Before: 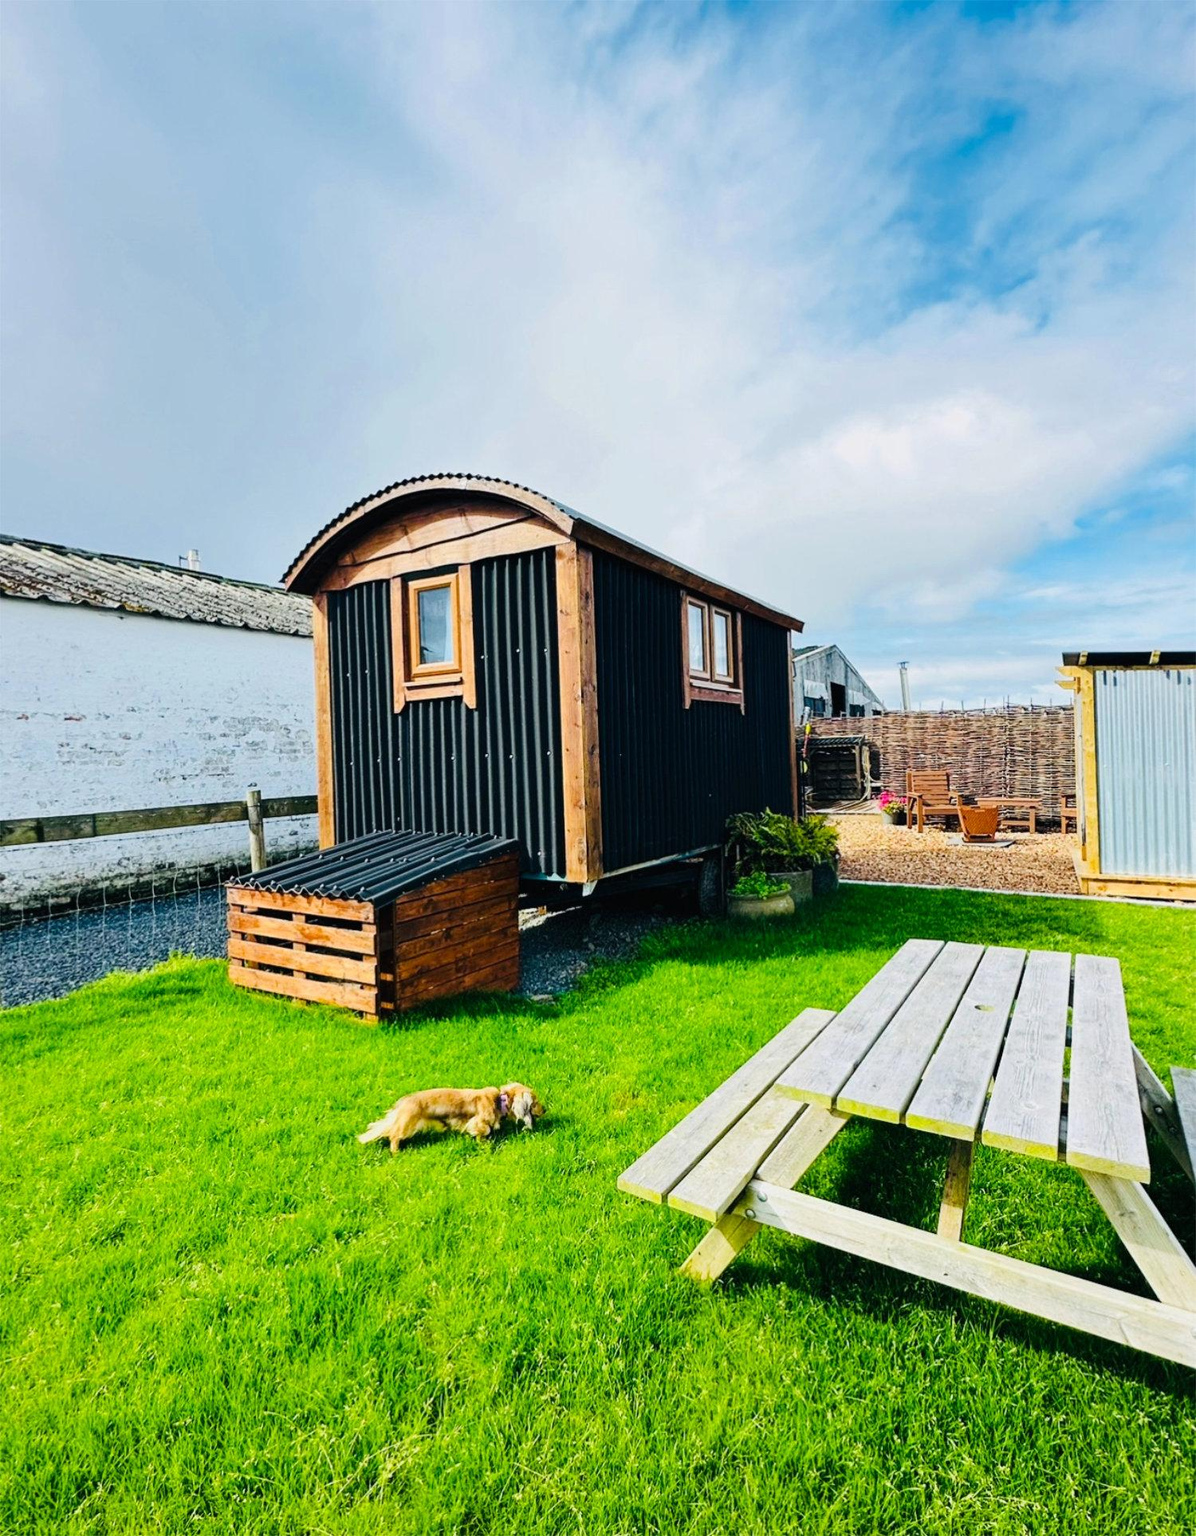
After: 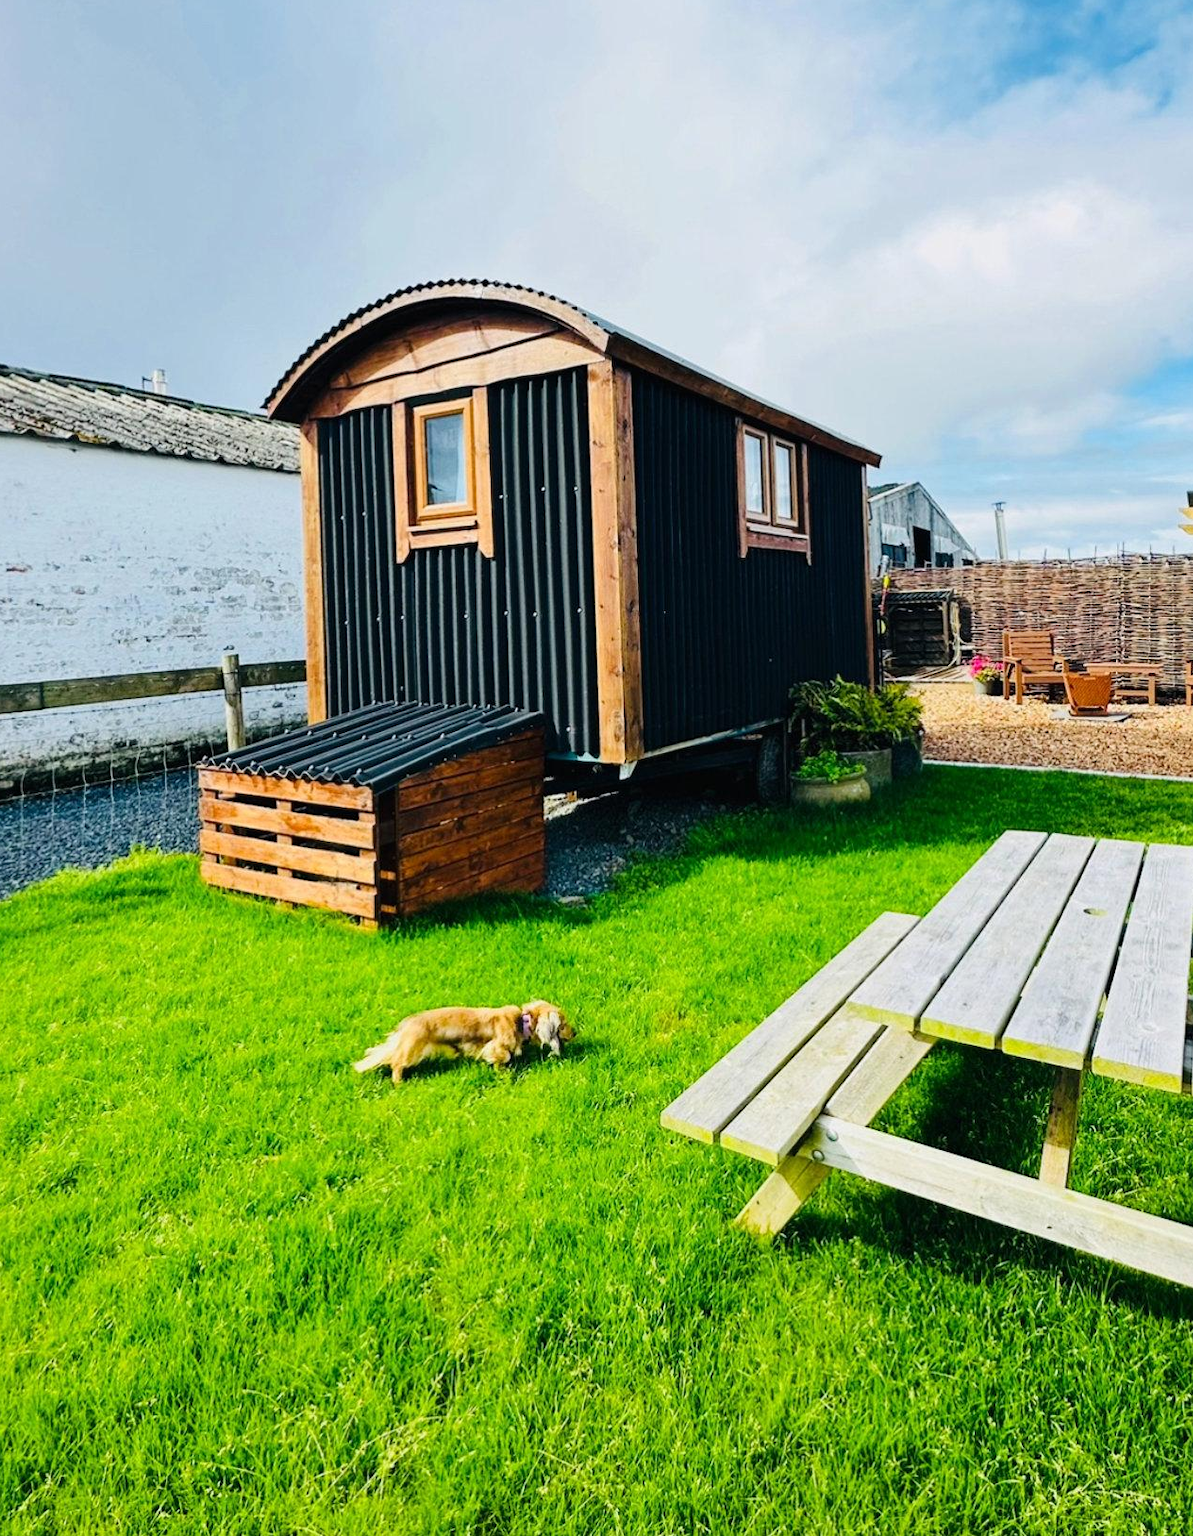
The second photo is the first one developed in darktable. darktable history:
crop and rotate: left 4.945%, top 15.476%, right 10.69%
